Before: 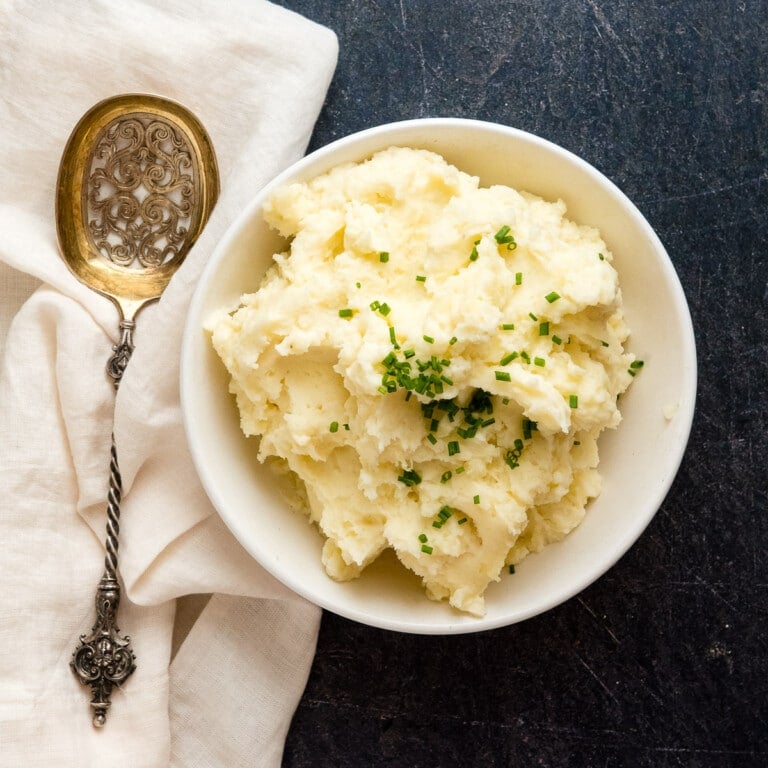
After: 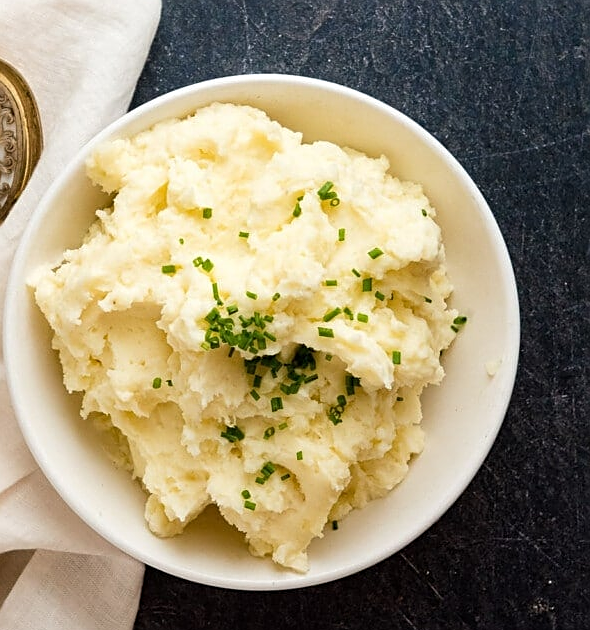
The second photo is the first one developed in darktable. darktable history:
sharpen: on, module defaults
crop: left 23.095%, top 5.827%, bottom 11.854%
